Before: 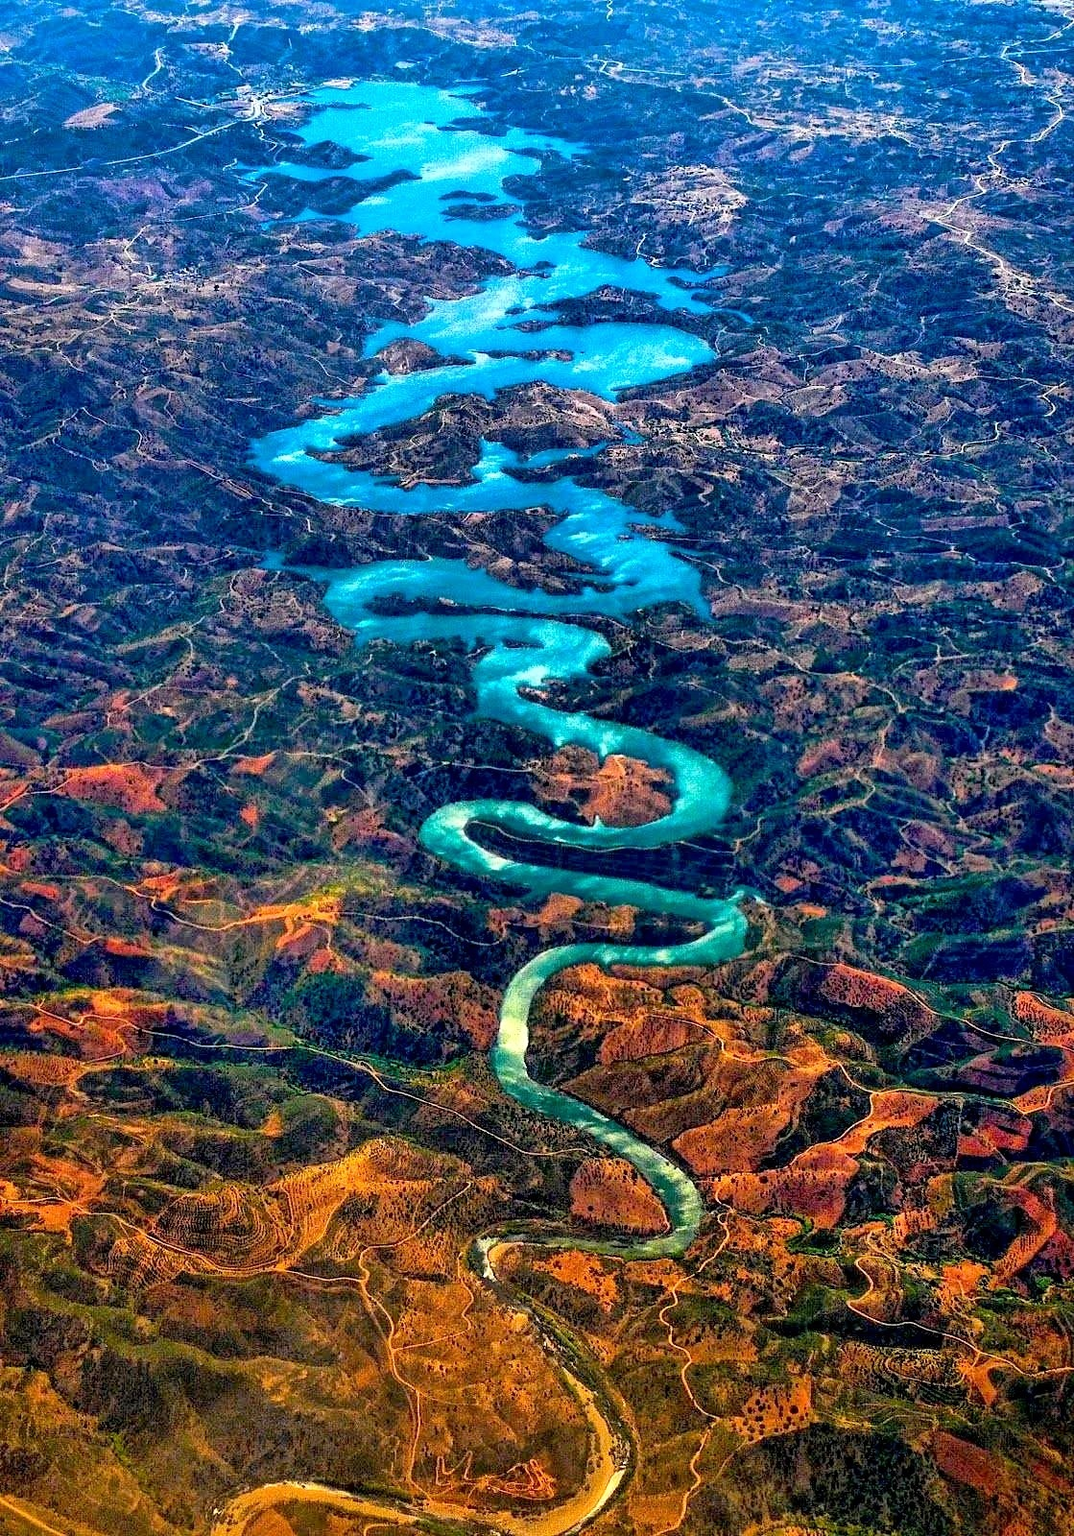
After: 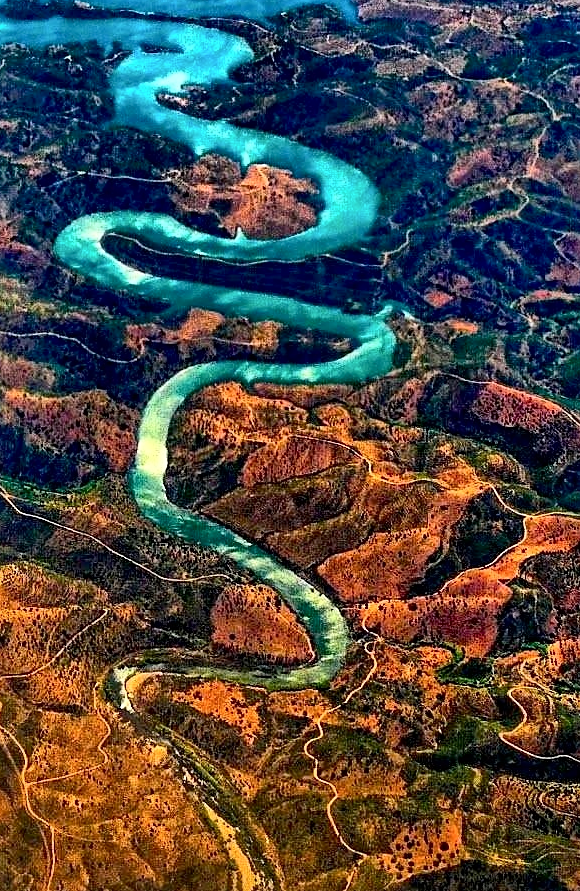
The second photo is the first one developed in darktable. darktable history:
crop: left 34.262%, top 38.895%, right 13.886%, bottom 5.359%
shadows and highlights: shadows 24.83, highlights -25.85
contrast brightness saturation: contrast 0.225
sharpen: amount 0.213
